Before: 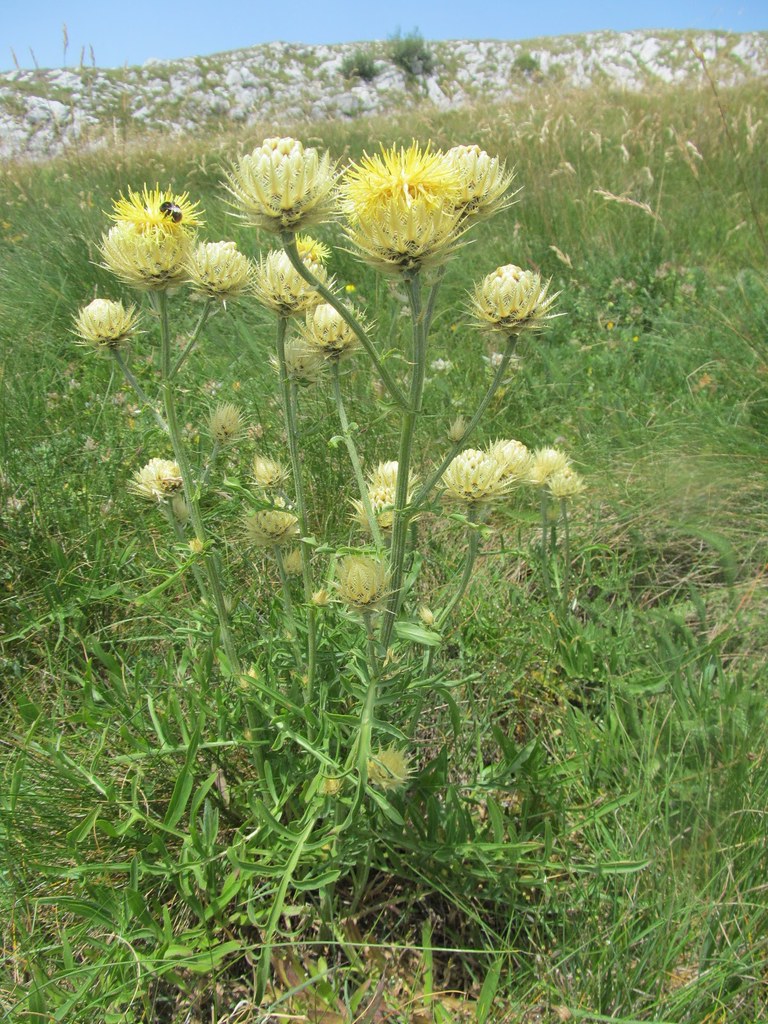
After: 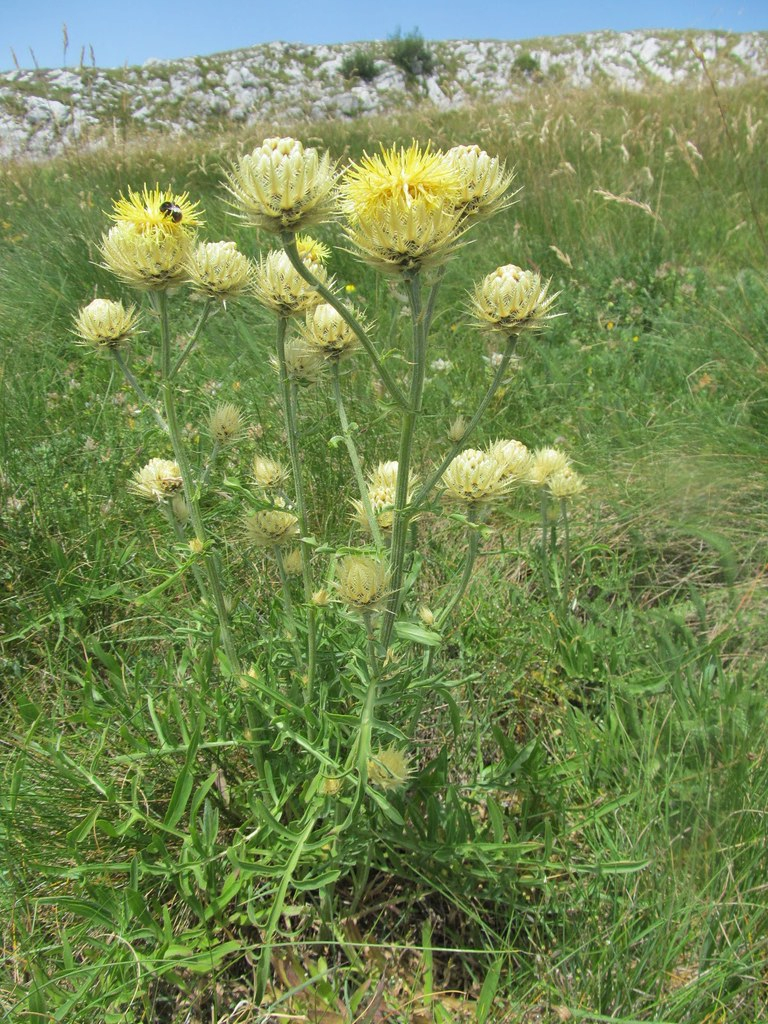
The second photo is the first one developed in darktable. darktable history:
shadows and highlights: shadows 52.69, soften with gaussian
